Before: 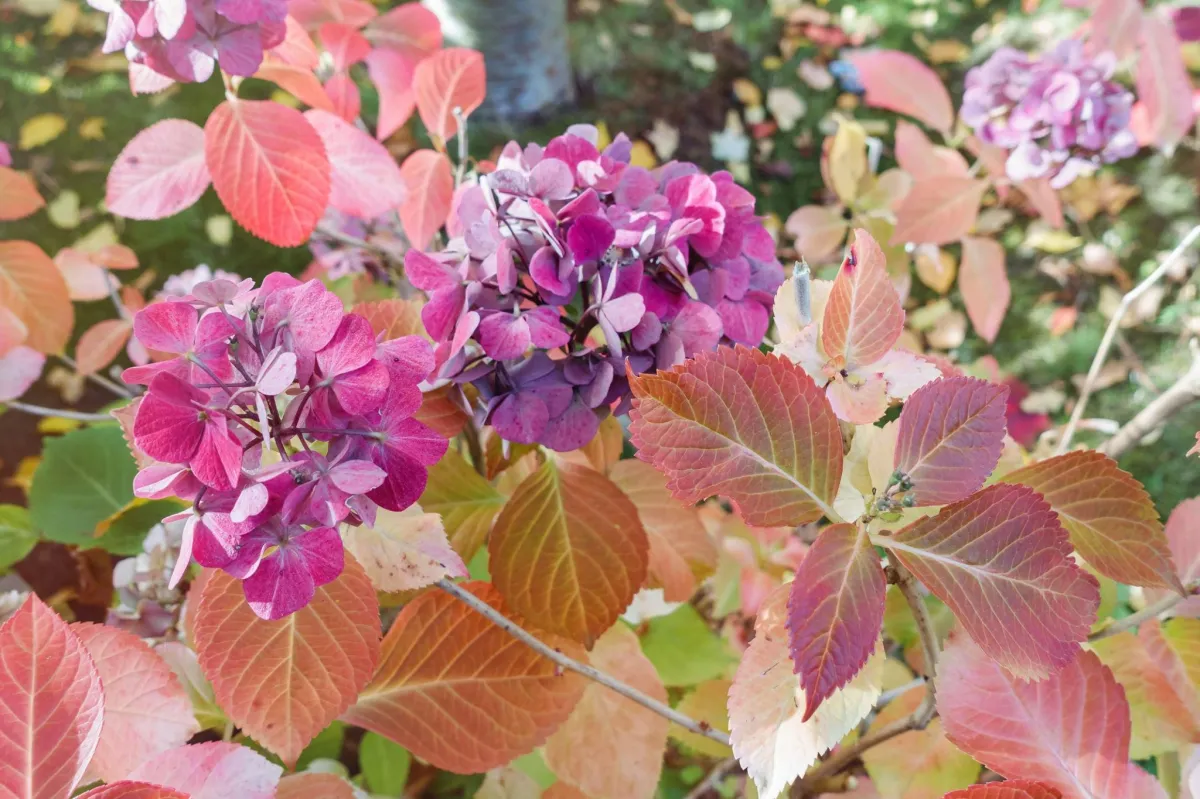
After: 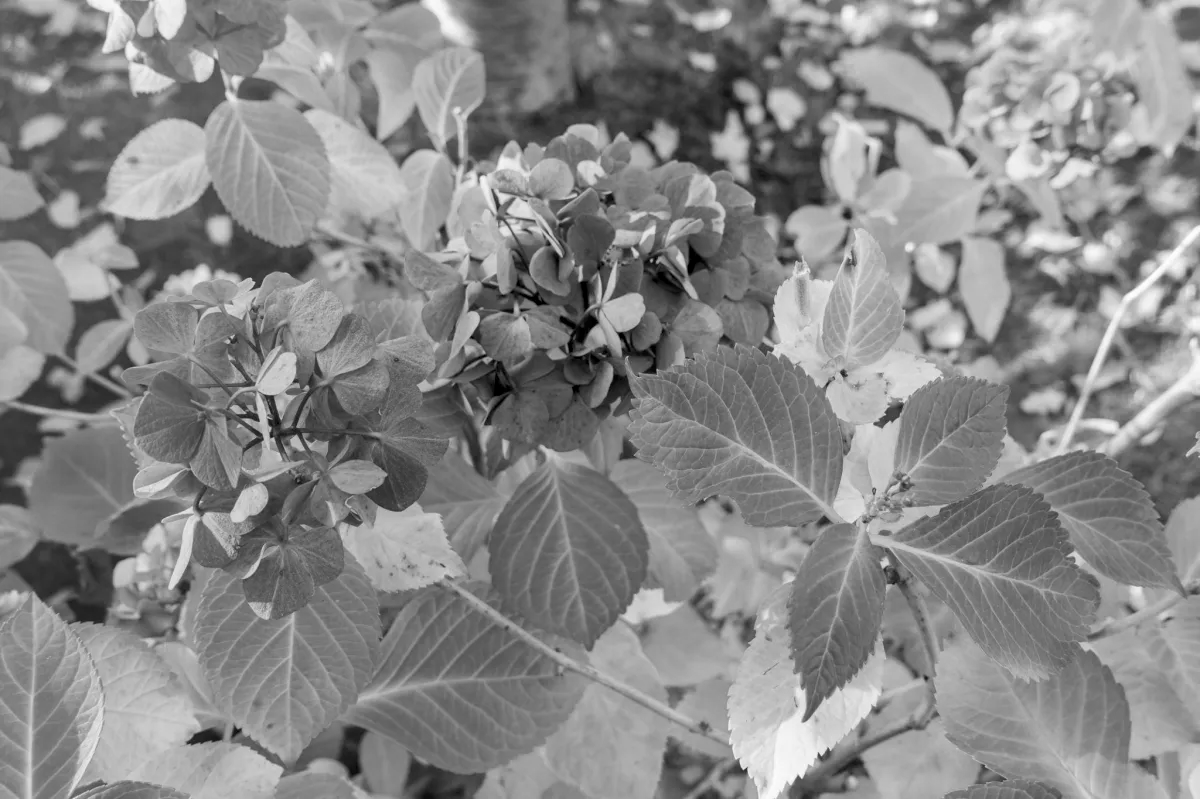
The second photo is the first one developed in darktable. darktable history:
exposure: black level correction 0.009, compensate highlight preservation false
monochrome: a -74.22, b 78.2
levels: levels [0, 0.476, 0.951]
